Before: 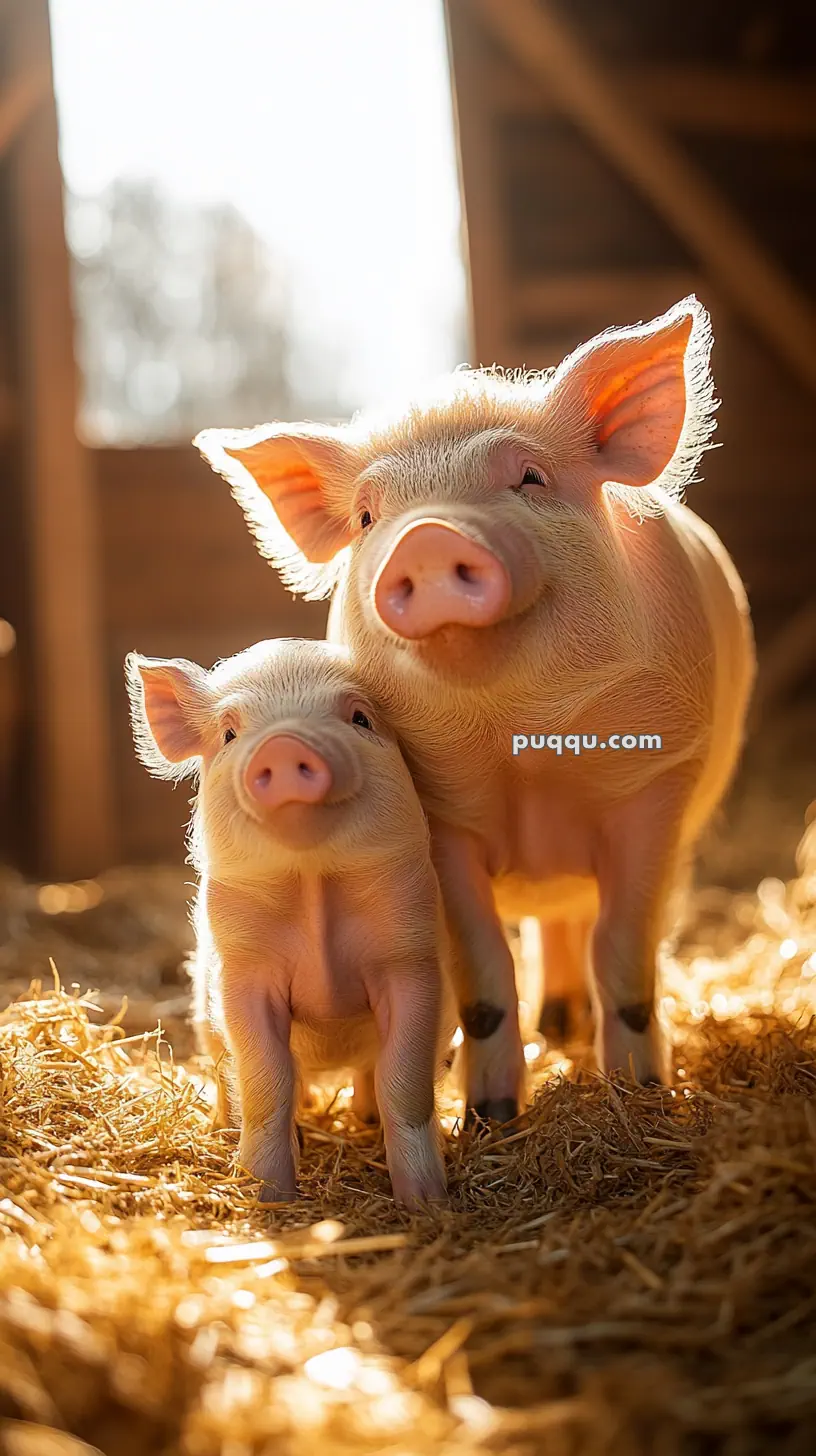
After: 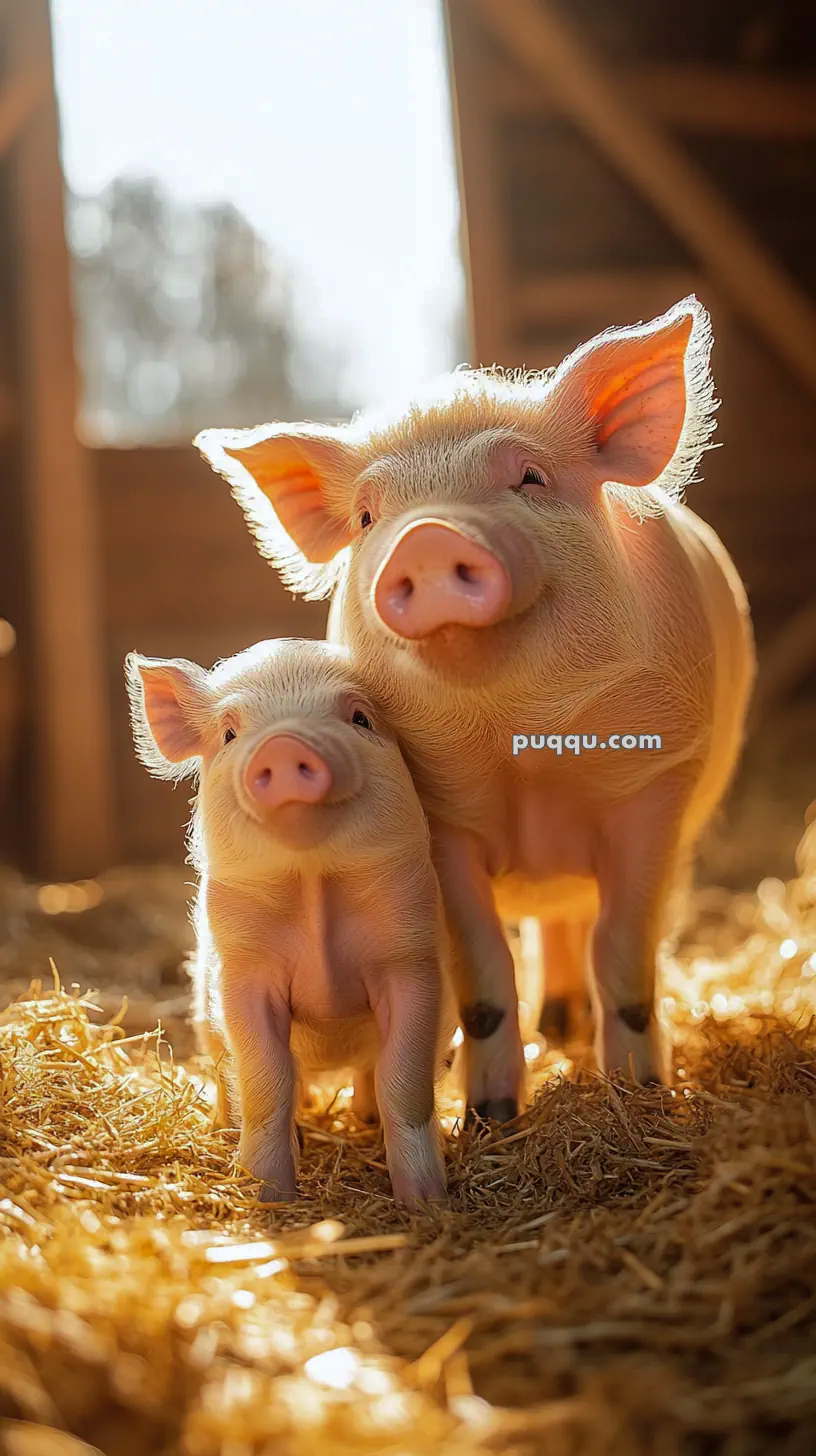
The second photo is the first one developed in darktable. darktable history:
velvia: strength 10%
white balance: red 0.986, blue 1.01
base curve: exposure shift 0, preserve colors none
shadows and highlights: shadows 40, highlights -60
